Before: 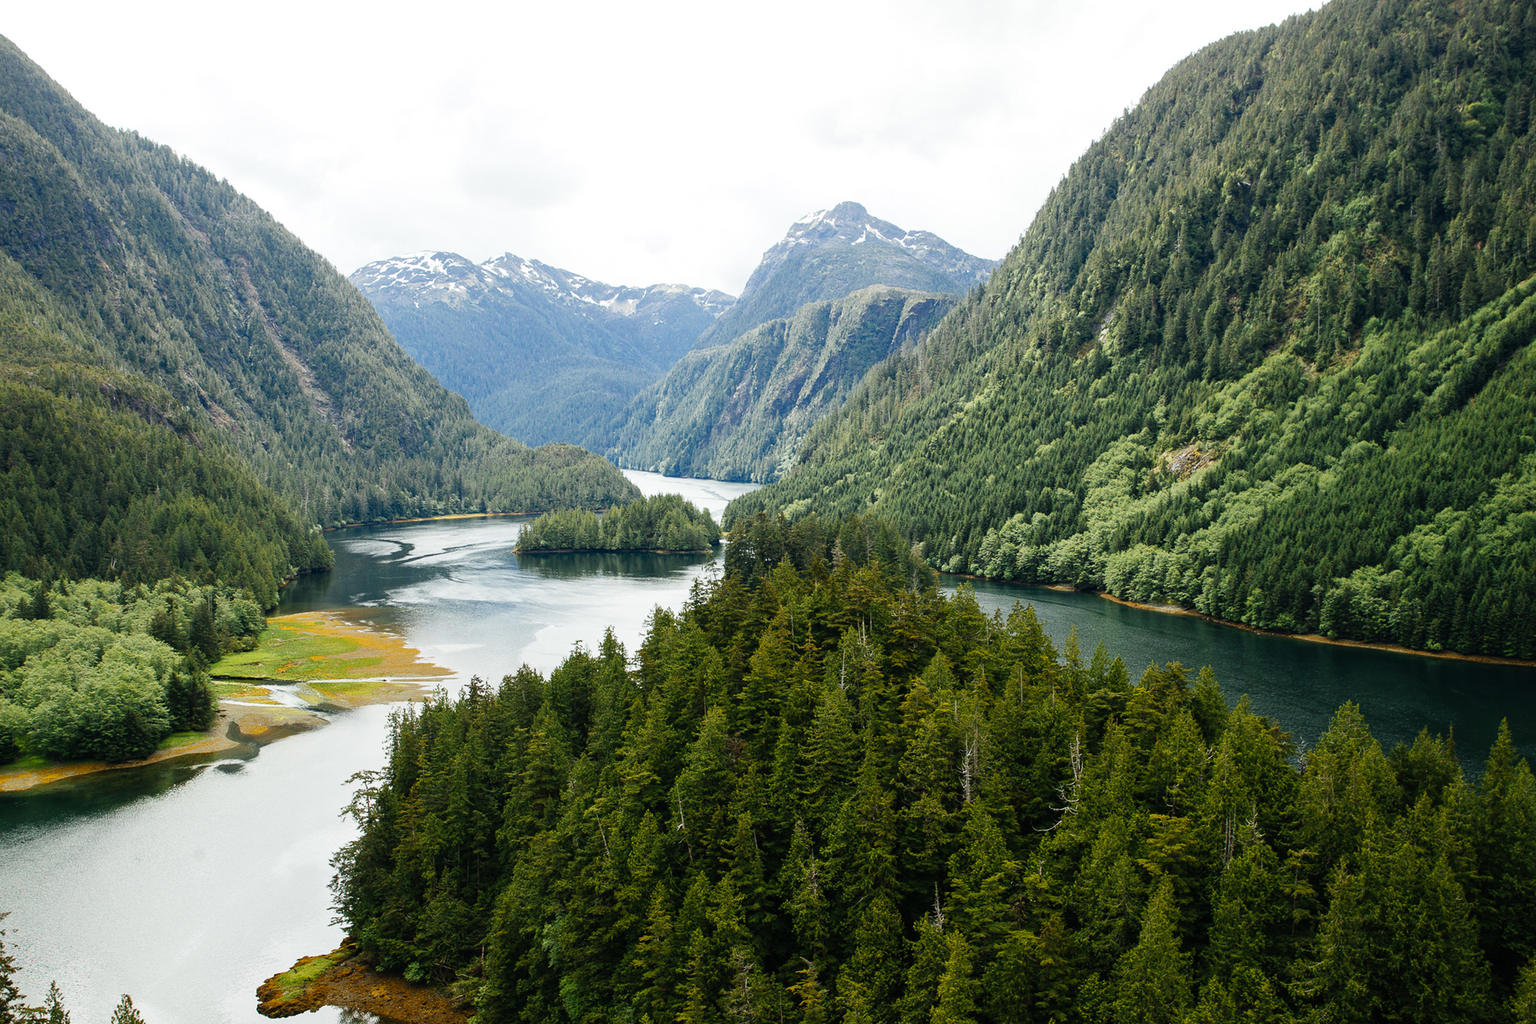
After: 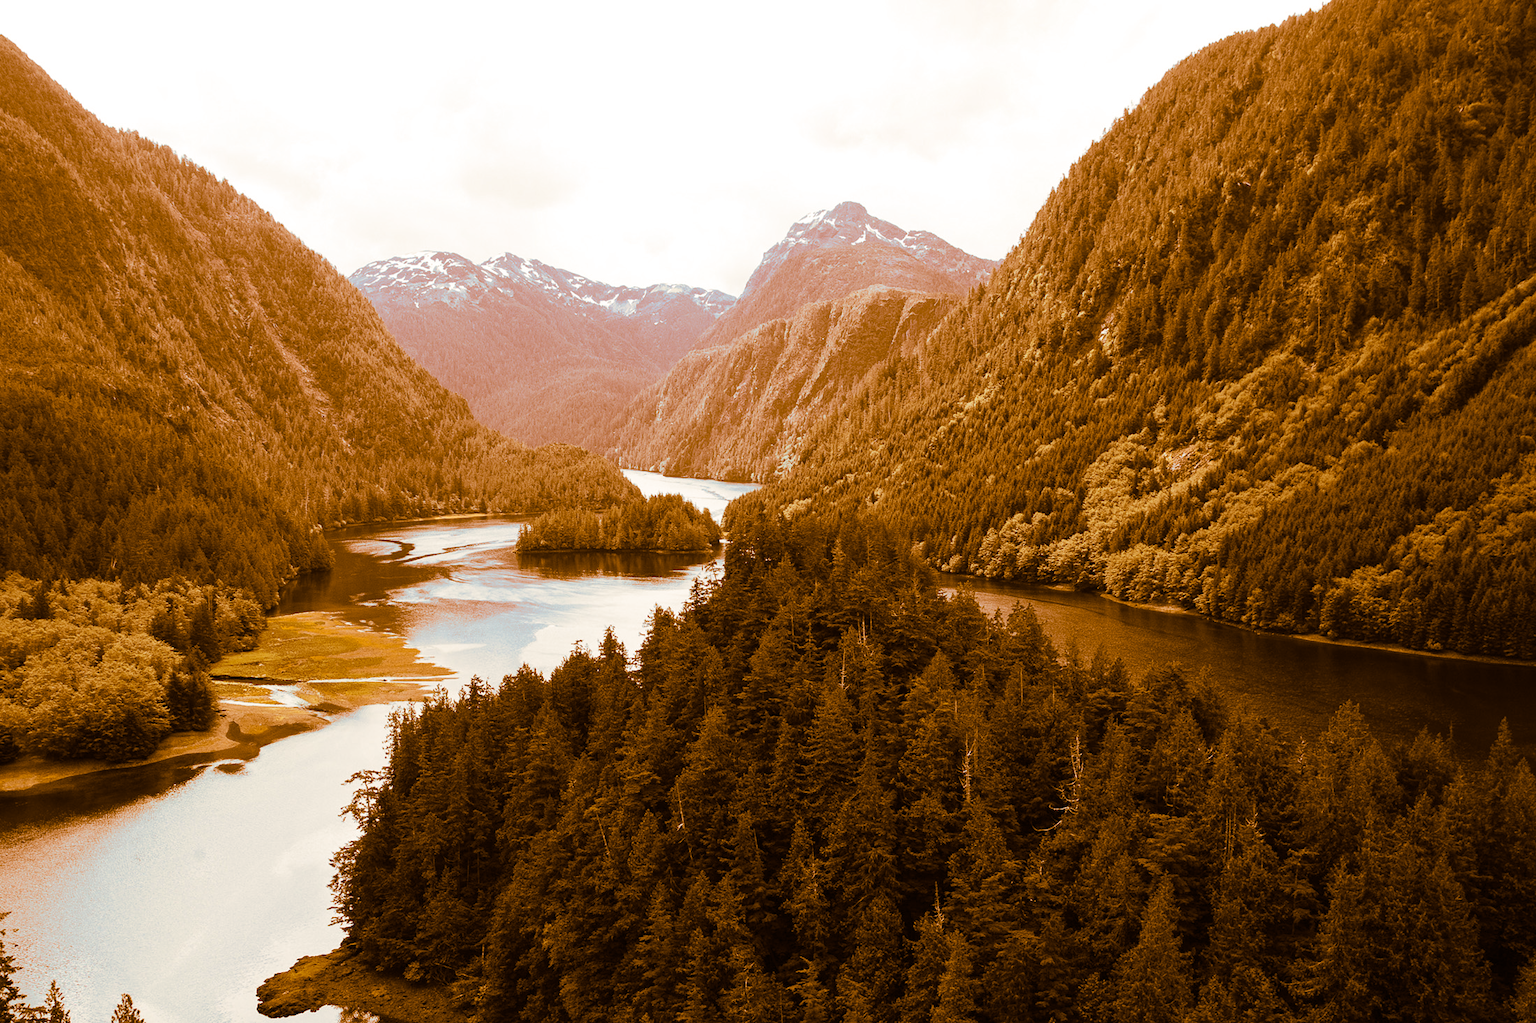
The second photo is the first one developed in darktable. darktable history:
split-toning: shadows › hue 26°, shadows › saturation 0.92, highlights › hue 40°, highlights › saturation 0.92, balance -63, compress 0%
base curve: curves: ch0 [(0, 0) (0.303, 0.277) (1, 1)]
